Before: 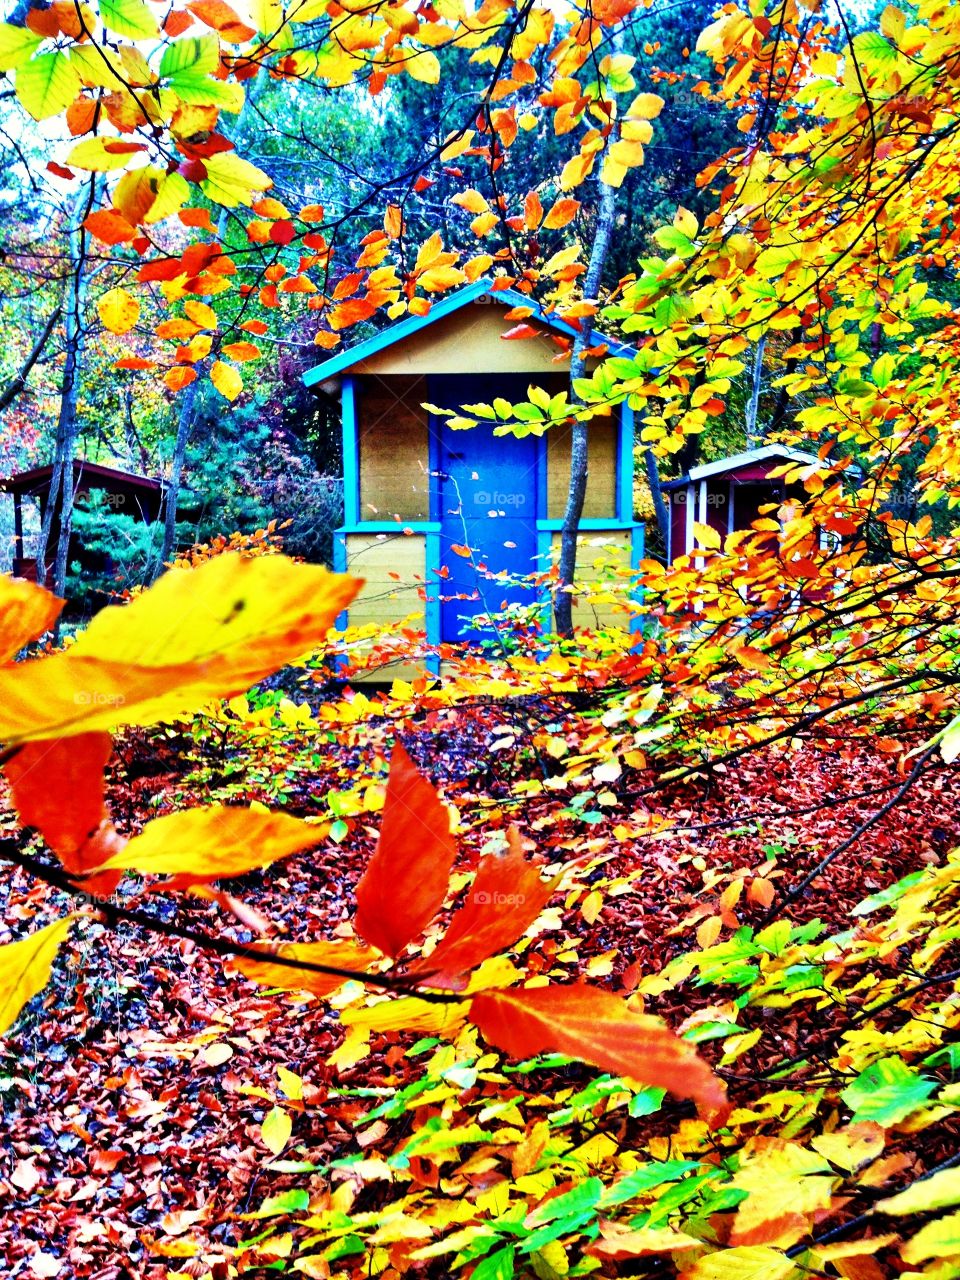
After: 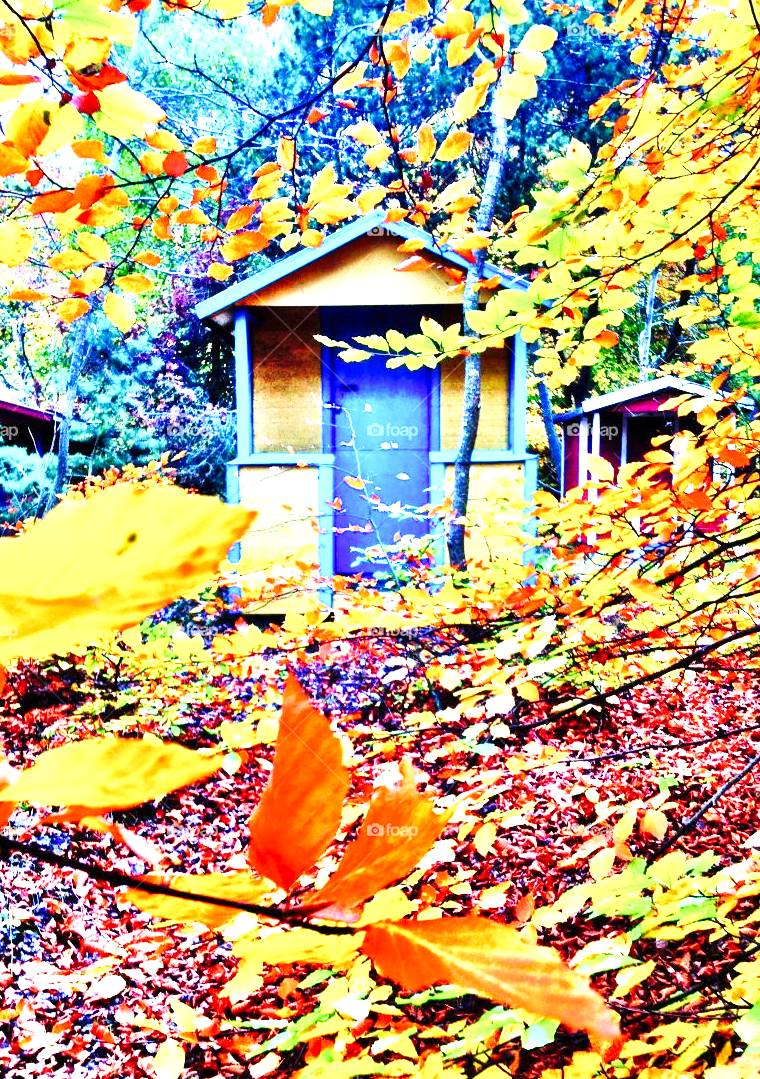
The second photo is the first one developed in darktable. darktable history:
base curve: curves: ch0 [(0, 0) (0.032, 0.025) (0.121, 0.166) (0.206, 0.329) (0.605, 0.79) (1, 1)], preserve colors none
crop: left 11.225%, top 5.381%, right 9.565%, bottom 10.314%
levels: mode automatic
exposure: black level correction 0, exposure 1.2 EV, compensate highlight preservation false
